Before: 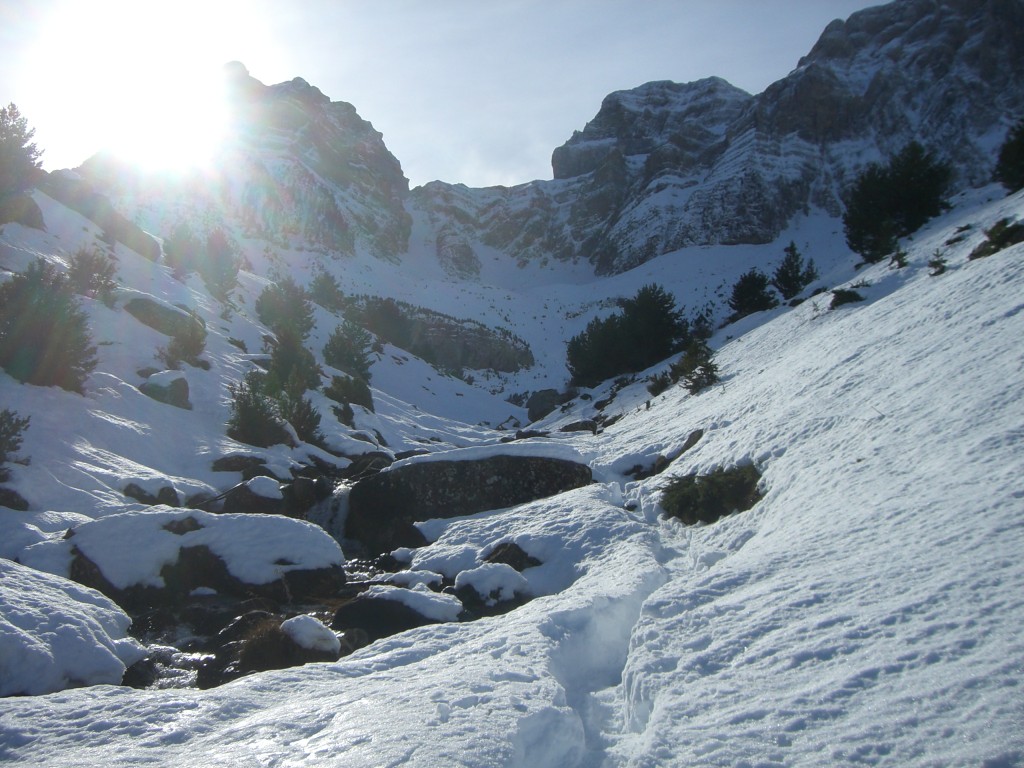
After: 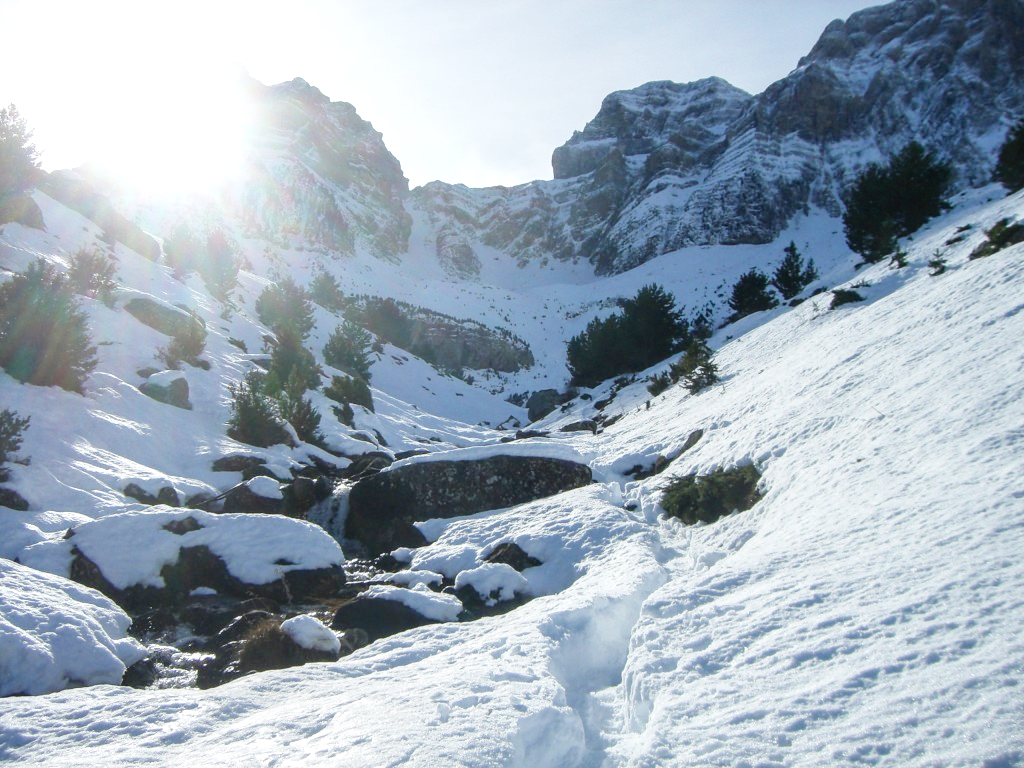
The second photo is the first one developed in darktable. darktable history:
base curve: curves: ch0 [(0, 0) (0.008, 0.007) (0.022, 0.029) (0.048, 0.089) (0.092, 0.197) (0.191, 0.399) (0.275, 0.534) (0.357, 0.65) (0.477, 0.78) (0.542, 0.833) (0.799, 0.973) (1, 1)], preserve colors none
local contrast: on, module defaults
